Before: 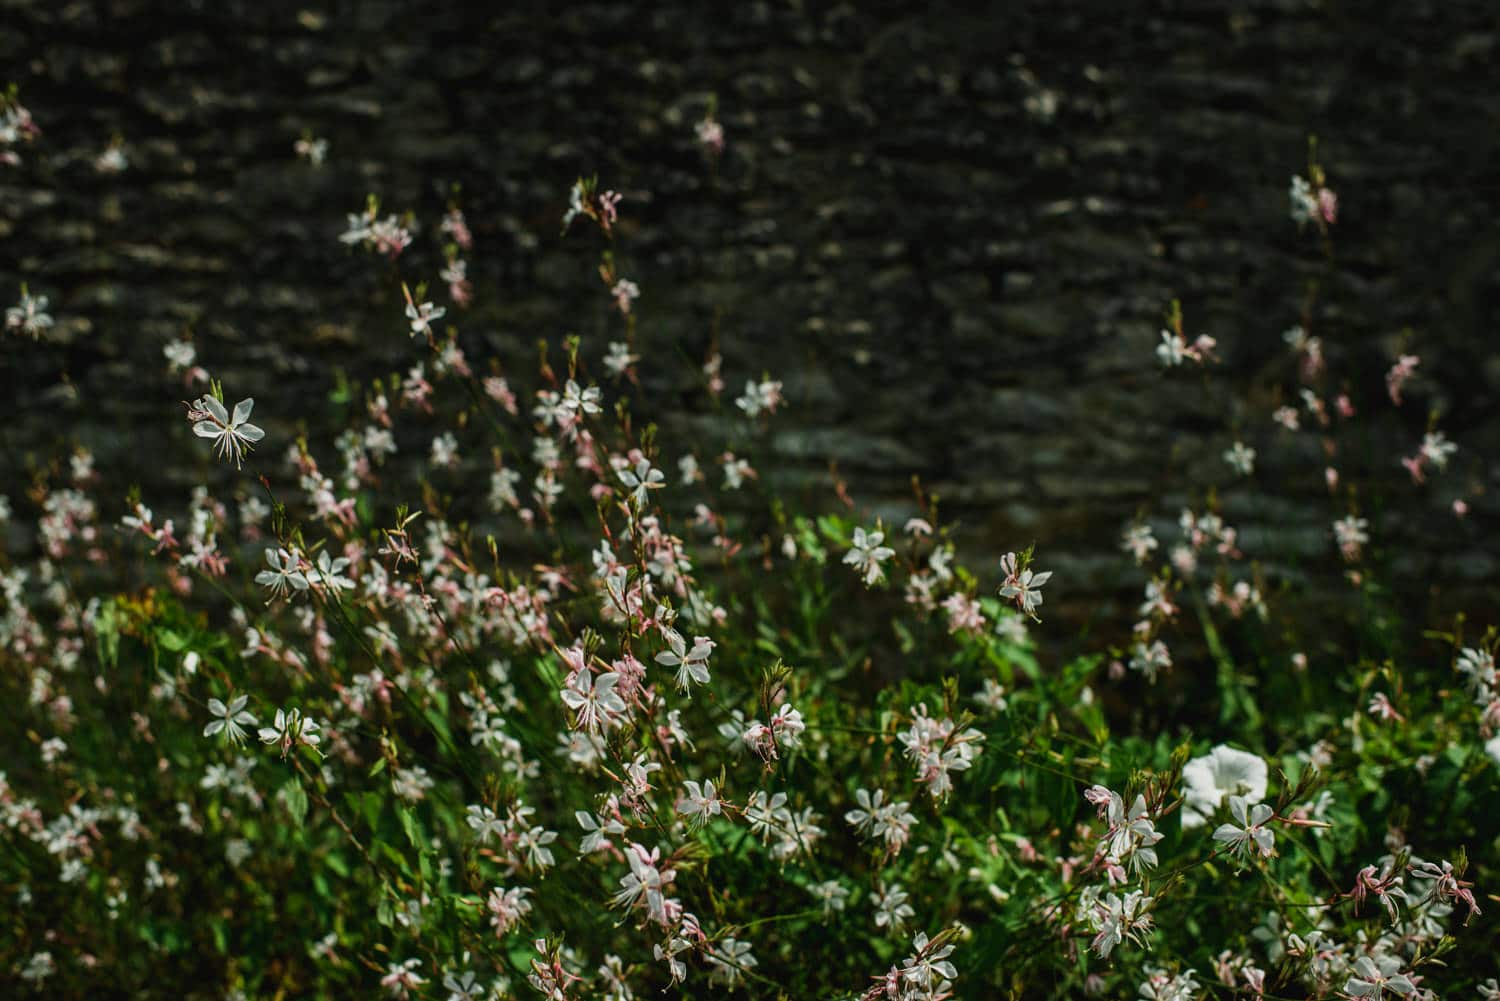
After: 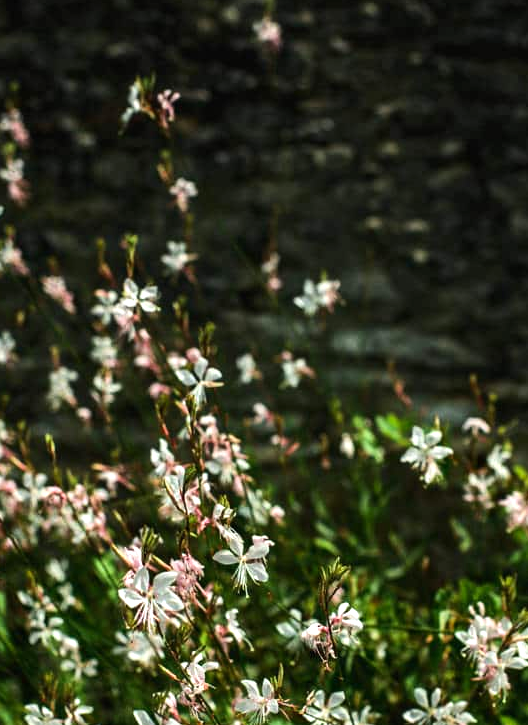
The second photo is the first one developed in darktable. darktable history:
crop and rotate: left 29.476%, top 10.214%, right 35.32%, bottom 17.333%
tone equalizer: -8 EV -0.417 EV, -7 EV -0.389 EV, -6 EV -0.333 EV, -5 EV -0.222 EV, -3 EV 0.222 EV, -2 EV 0.333 EV, -1 EV 0.389 EV, +0 EV 0.417 EV, edges refinement/feathering 500, mask exposure compensation -1.57 EV, preserve details no
exposure: black level correction 0.001, exposure 0.5 EV, compensate exposure bias true, compensate highlight preservation false
